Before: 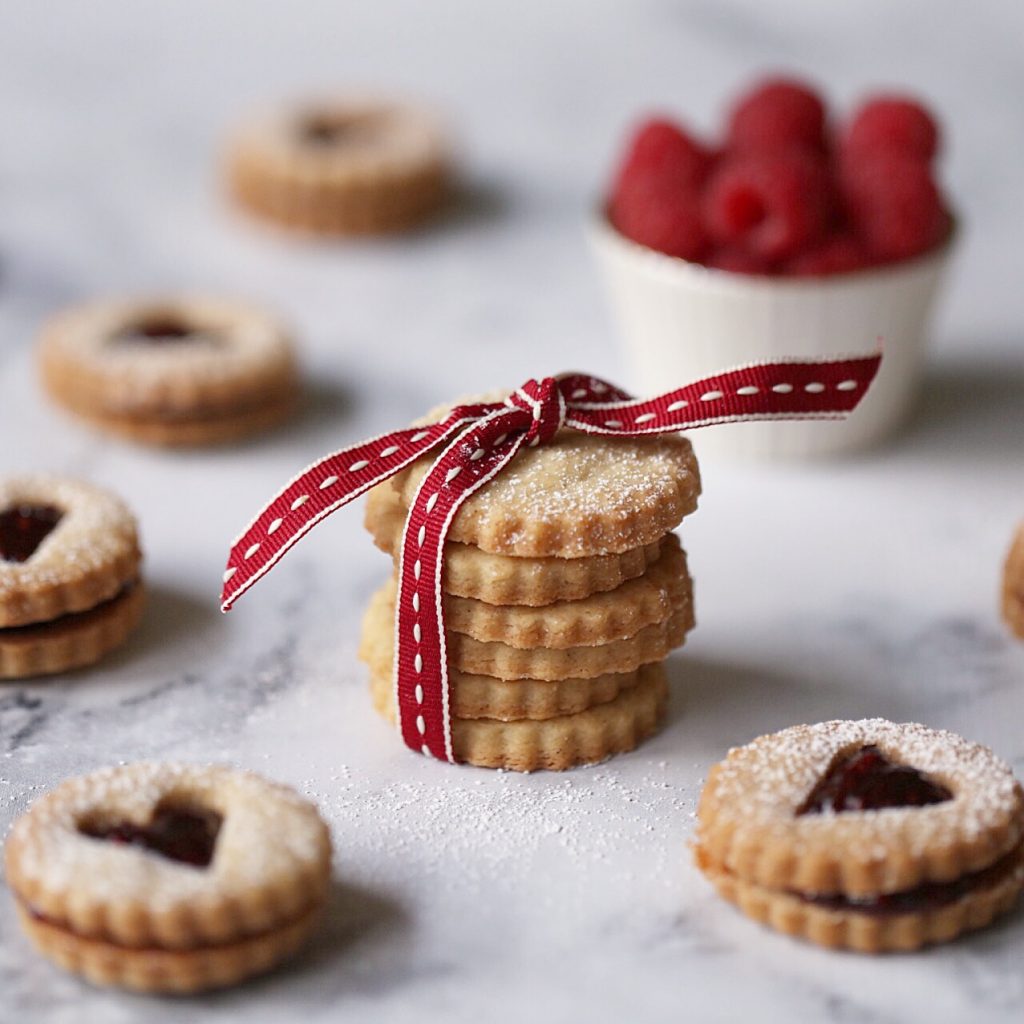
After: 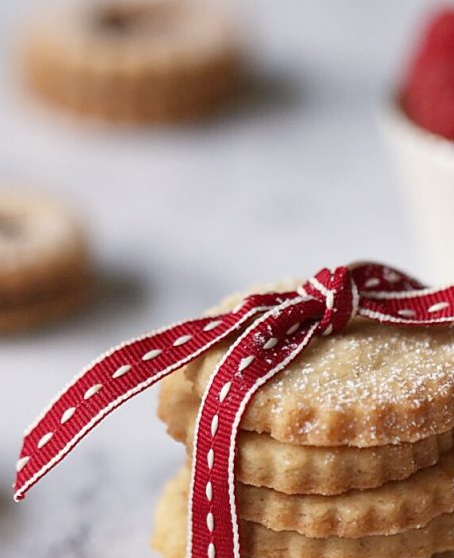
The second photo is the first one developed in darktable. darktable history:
crop: left 20.234%, top 10.884%, right 35.379%, bottom 34.546%
